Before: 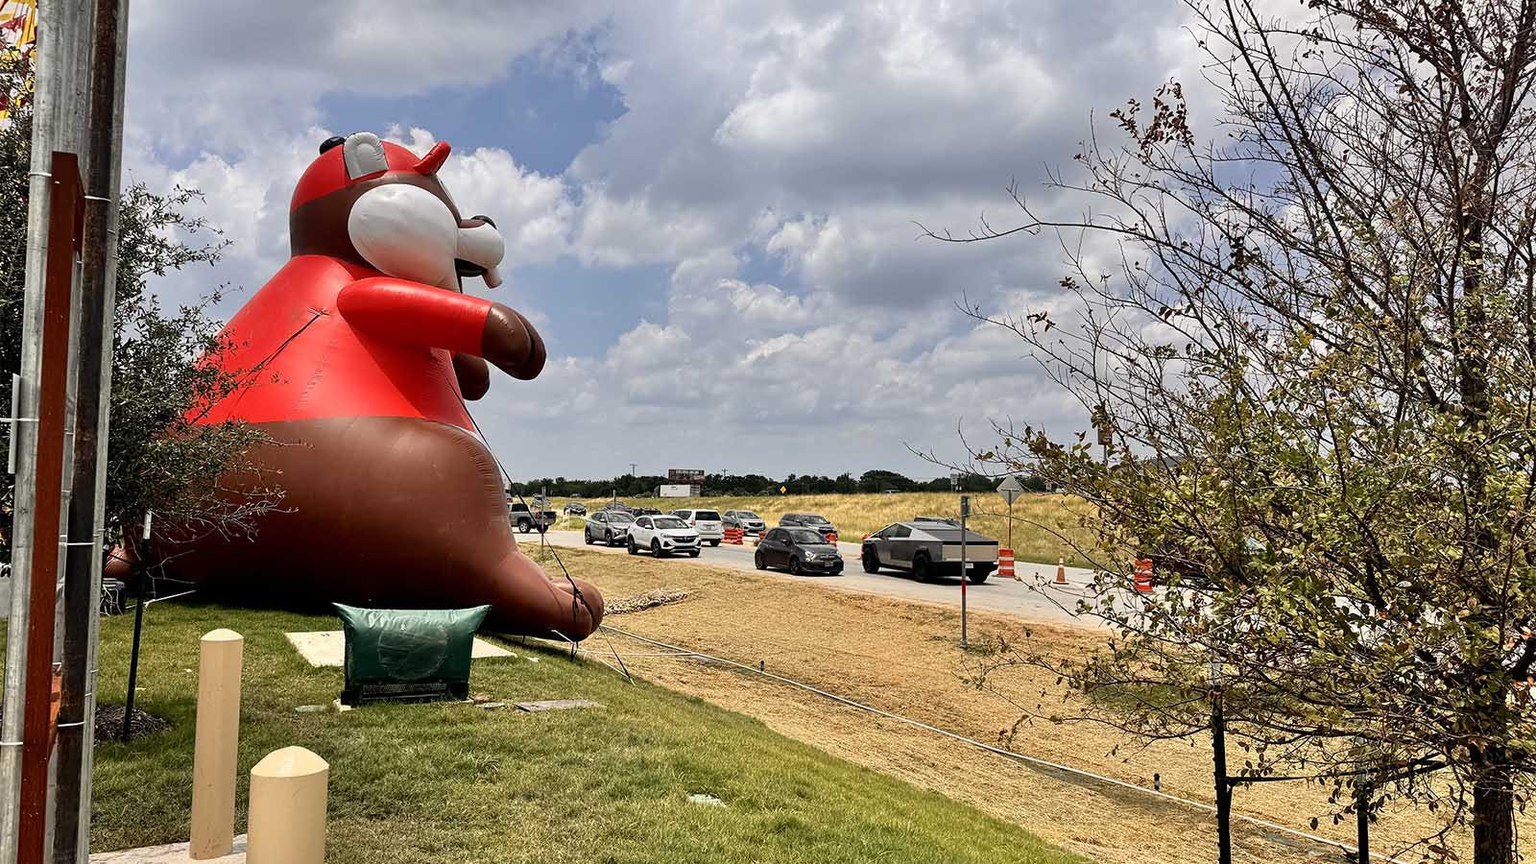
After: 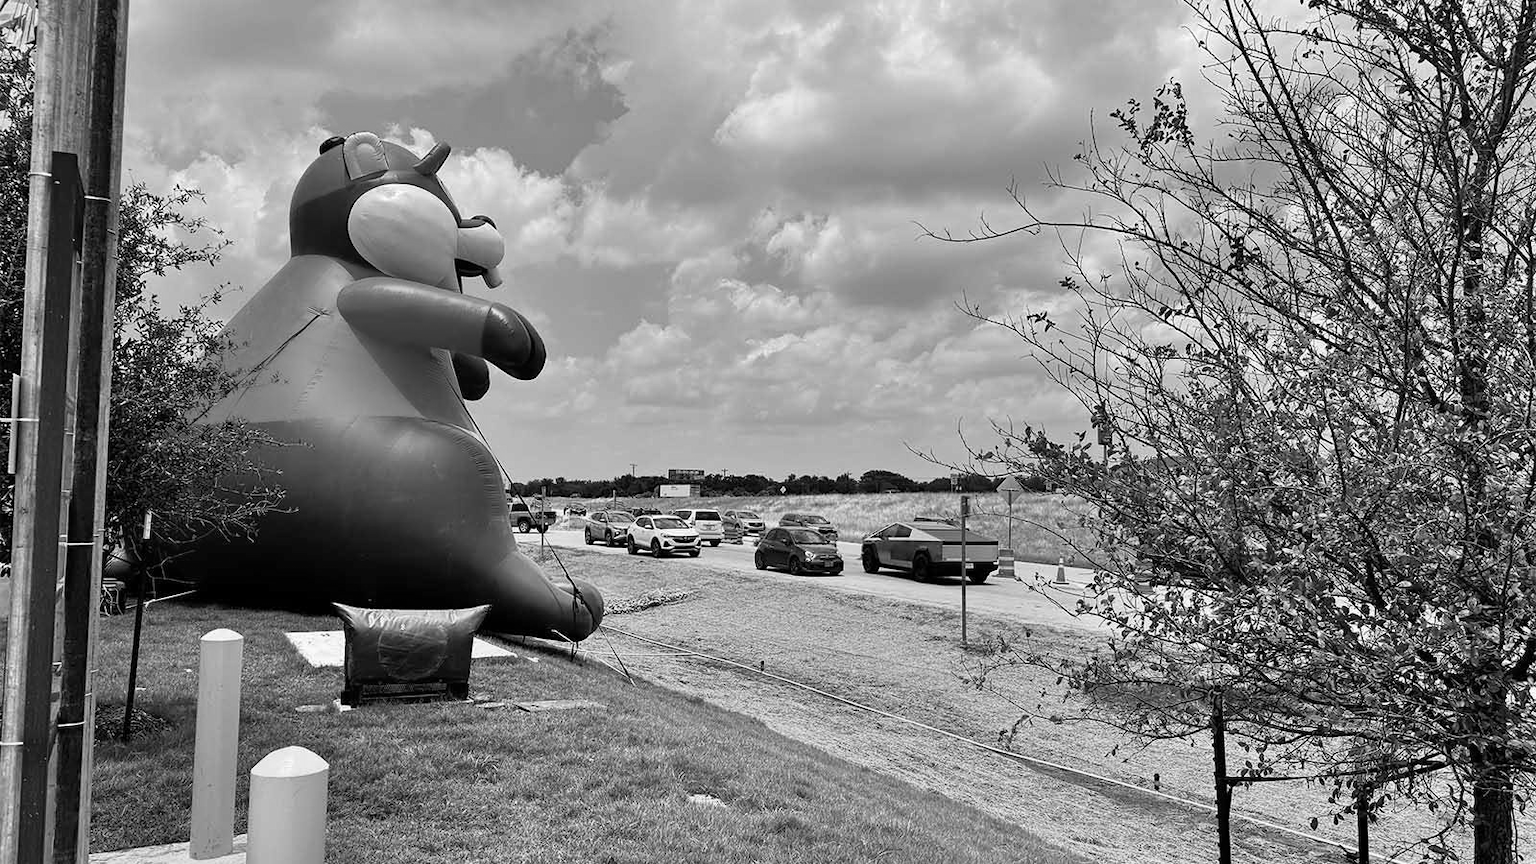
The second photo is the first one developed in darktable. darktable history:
shadows and highlights: shadows 25, highlights -25
monochrome: on, module defaults
tone equalizer: on, module defaults
